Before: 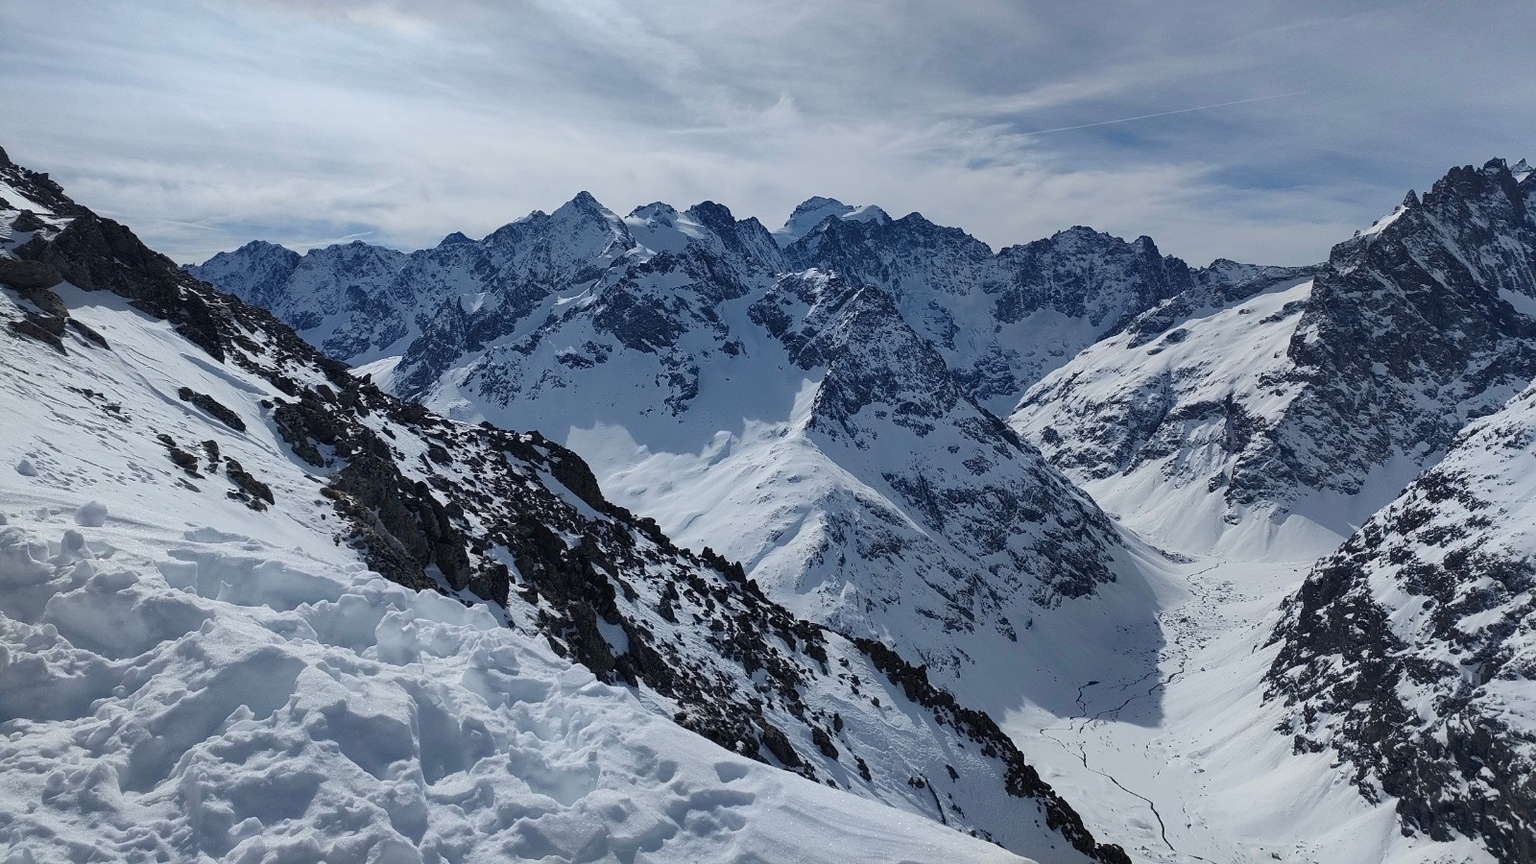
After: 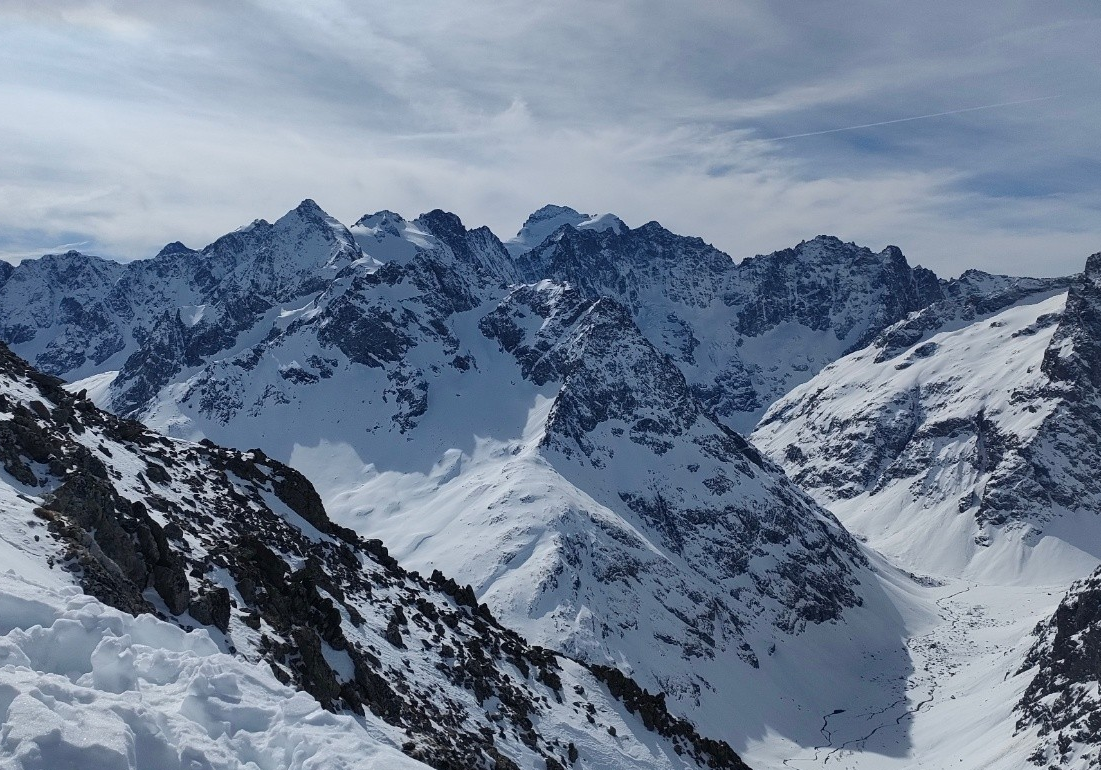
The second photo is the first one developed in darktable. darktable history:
crop: left 18.787%, right 12.347%, bottom 14.366%
